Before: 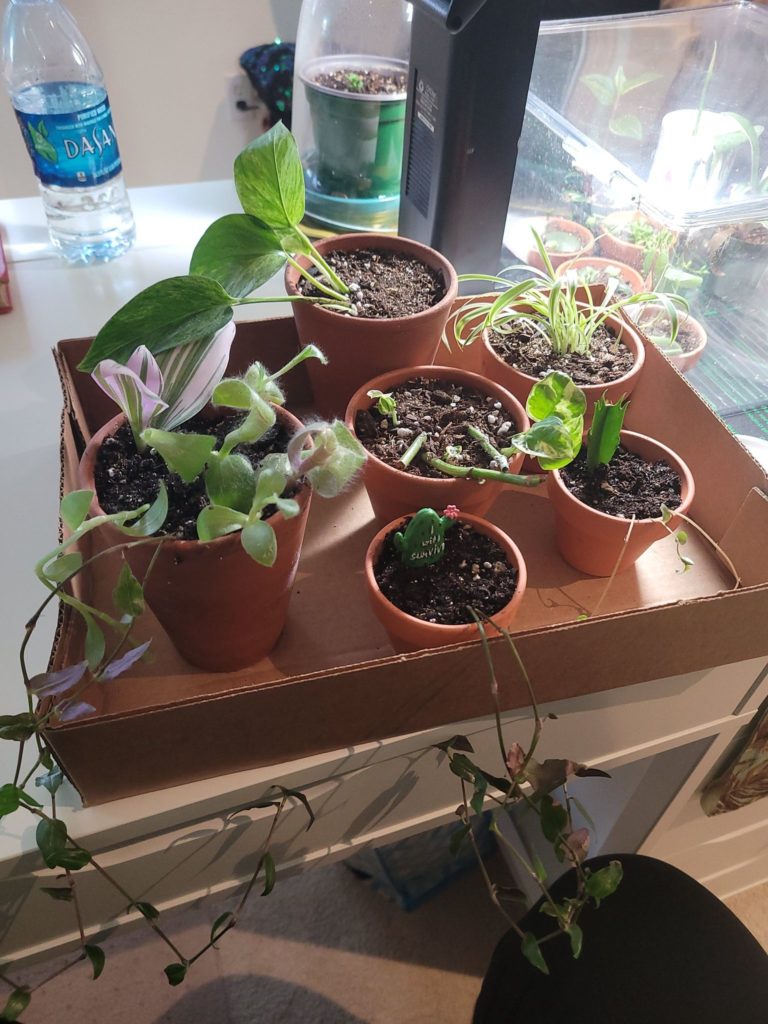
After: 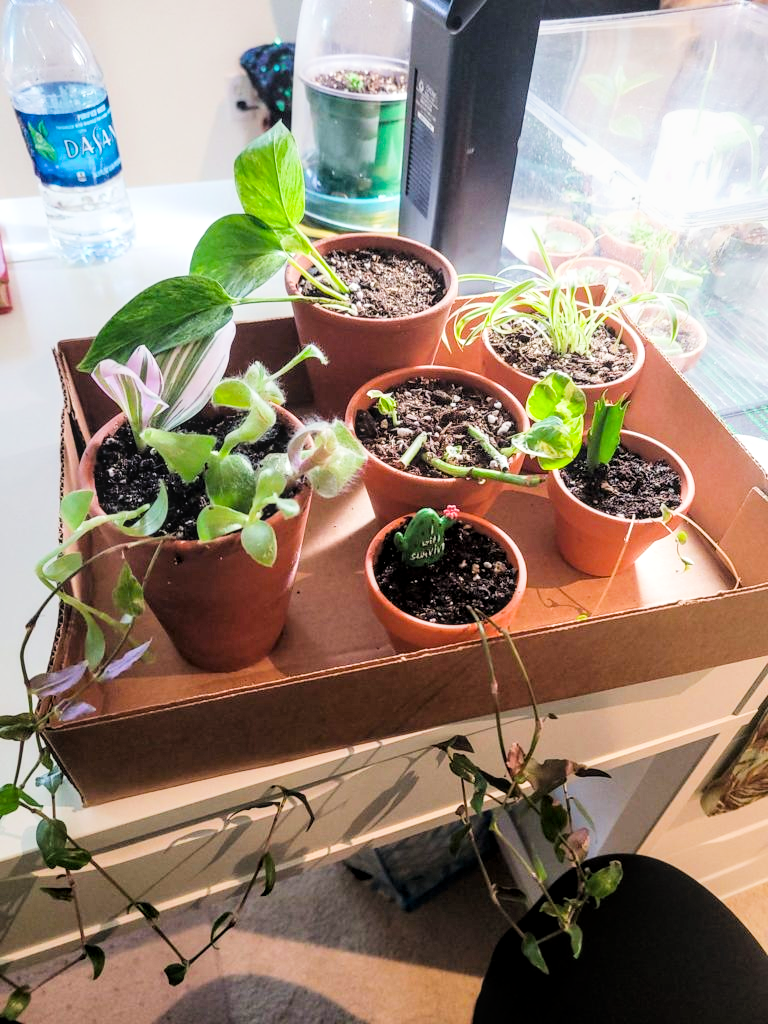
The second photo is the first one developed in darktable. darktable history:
color balance rgb: perceptual saturation grading › global saturation 20%, global vibrance 20%
filmic rgb: black relative exposure -5 EV, hardness 2.88, contrast 1.3, highlights saturation mix -30%
exposure: black level correction 0, exposure 1.2 EV, compensate exposure bias true, compensate highlight preservation false
local contrast: on, module defaults
